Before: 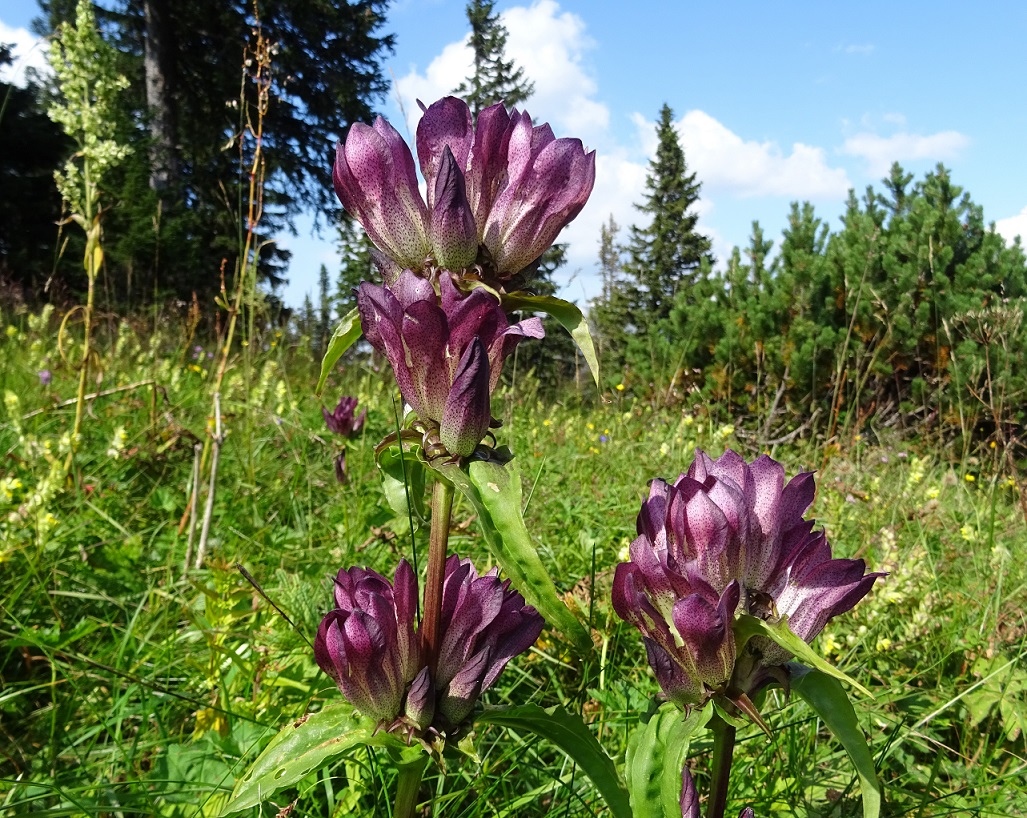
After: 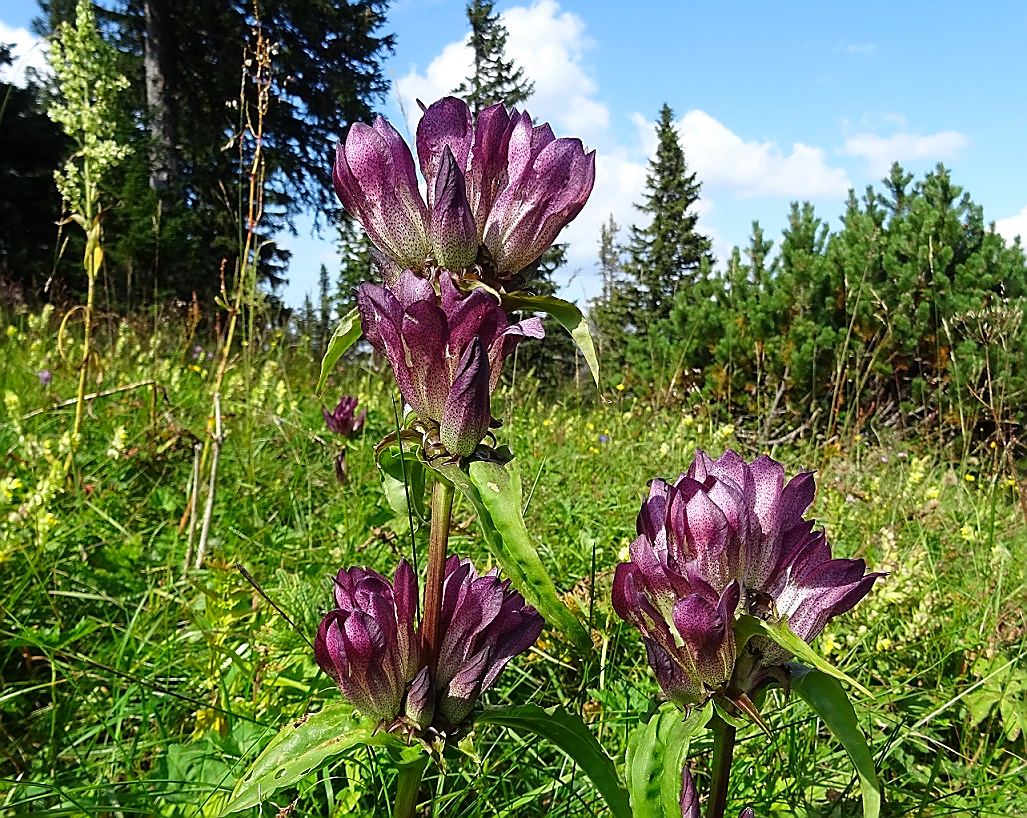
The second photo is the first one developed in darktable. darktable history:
sharpen: radius 1.35, amount 1.265, threshold 0.834
color correction: highlights b* -0.05, saturation 1.08
